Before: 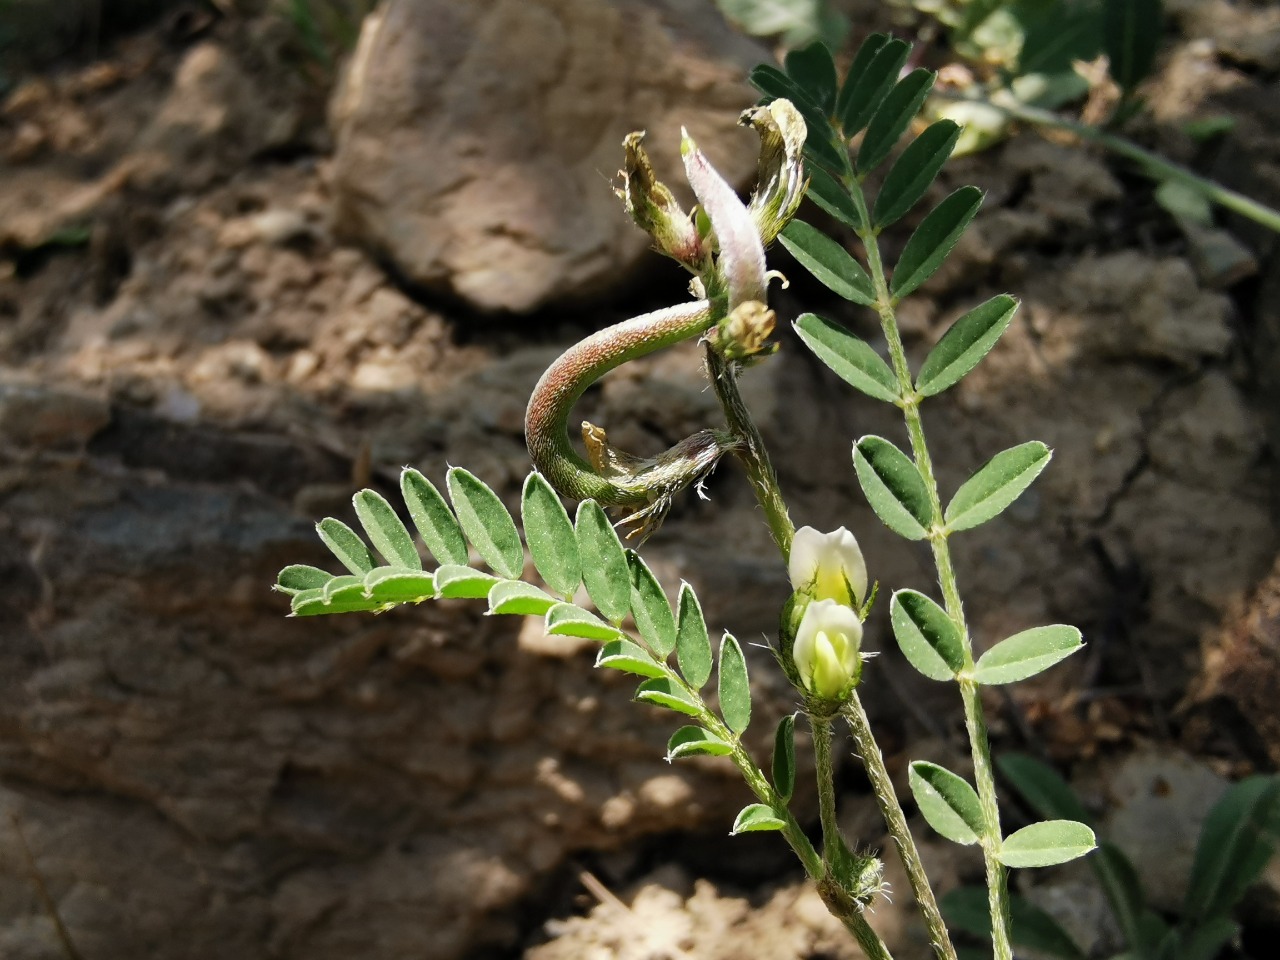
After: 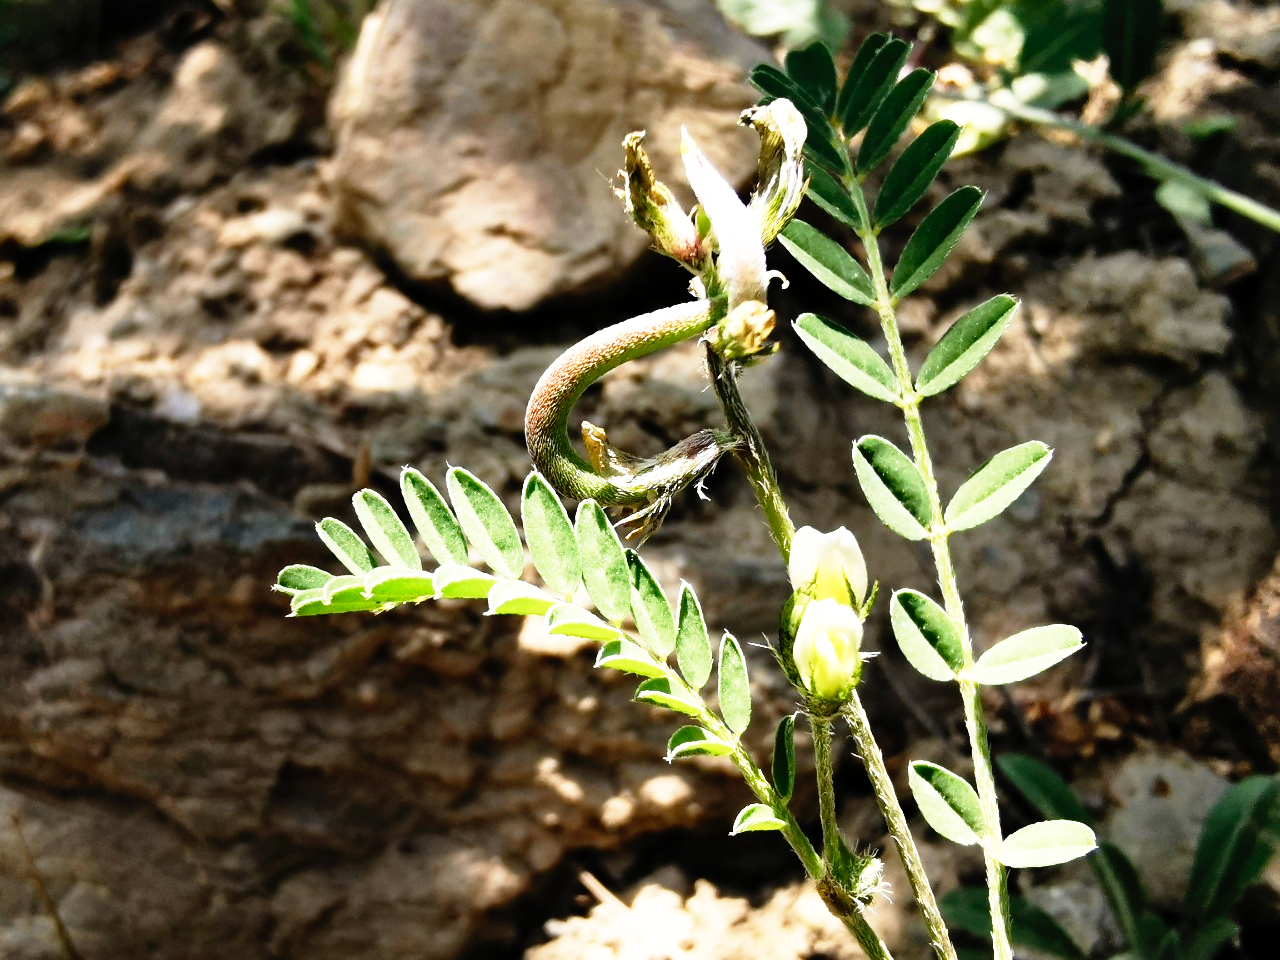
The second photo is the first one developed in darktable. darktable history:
base curve: curves: ch0 [(0, 0) (0.012, 0.01) (0.073, 0.168) (0.31, 0.711) (0.645, 0.957) (1, 1)], preserve colors none
tone equalizer: -8 EV -0.401 EV, -7 EV -0.423 EV, -6 EV -0.304 EV, -5 EV -0.199 EV, -3 EV 0.209 EV, -2 EV 0.329 EV, -1 EV 0.374 EV, +0 EV 0.442 EV, edges refinement/feathering 500, mask exposure compensation -1.57 EV, preserve details no
